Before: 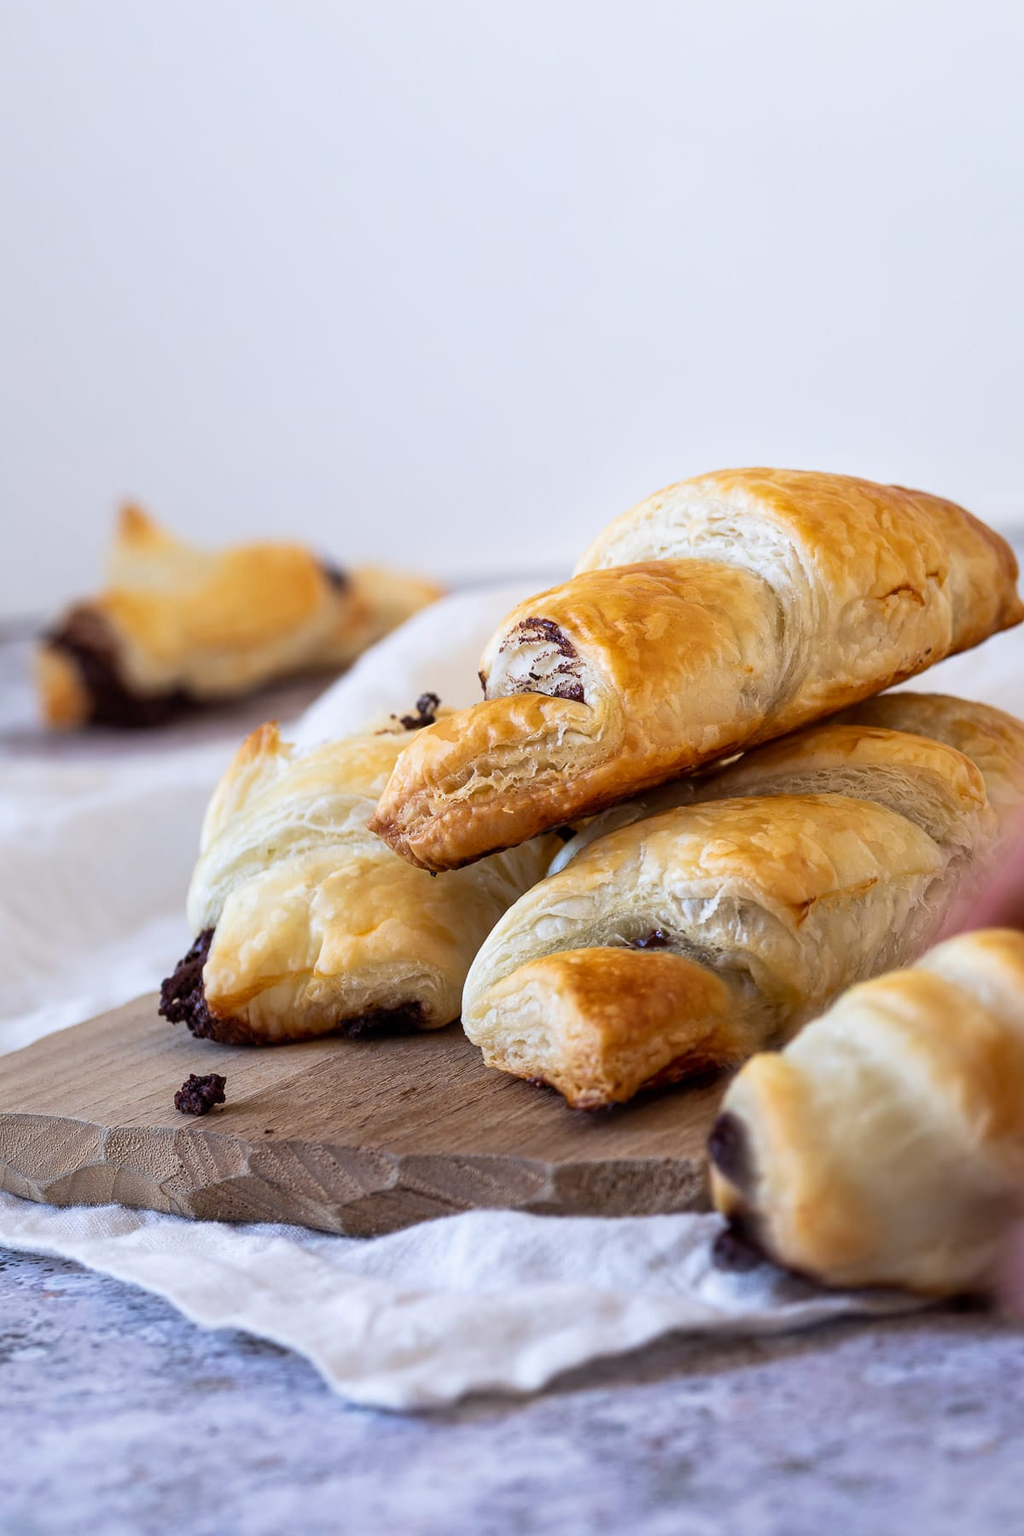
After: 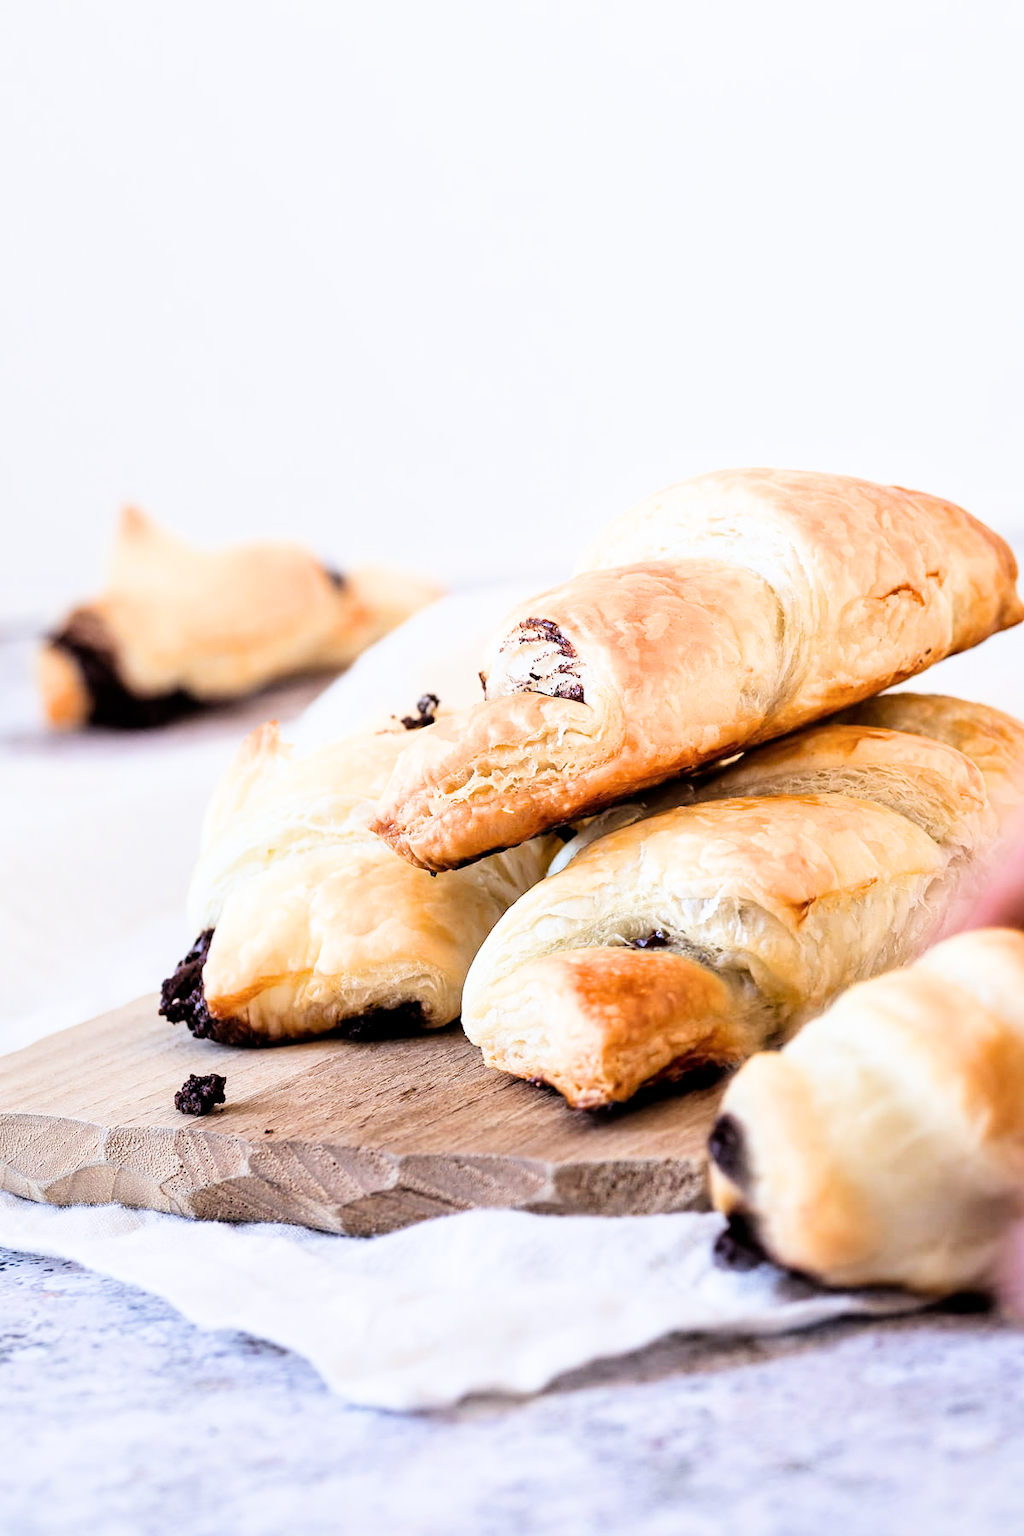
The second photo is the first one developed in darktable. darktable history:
local contrast: mode bilateral grid, contrast 15, coarseness 36, detail 105%, midtone range 0.2
filmic rgb: black relative exposure -5 EV, hardness 2.88, contrast 1.4, highlights saturation mix -30%
exposure: black level correction 0, exposure 1.4 EV, compensate highlight preservation false
